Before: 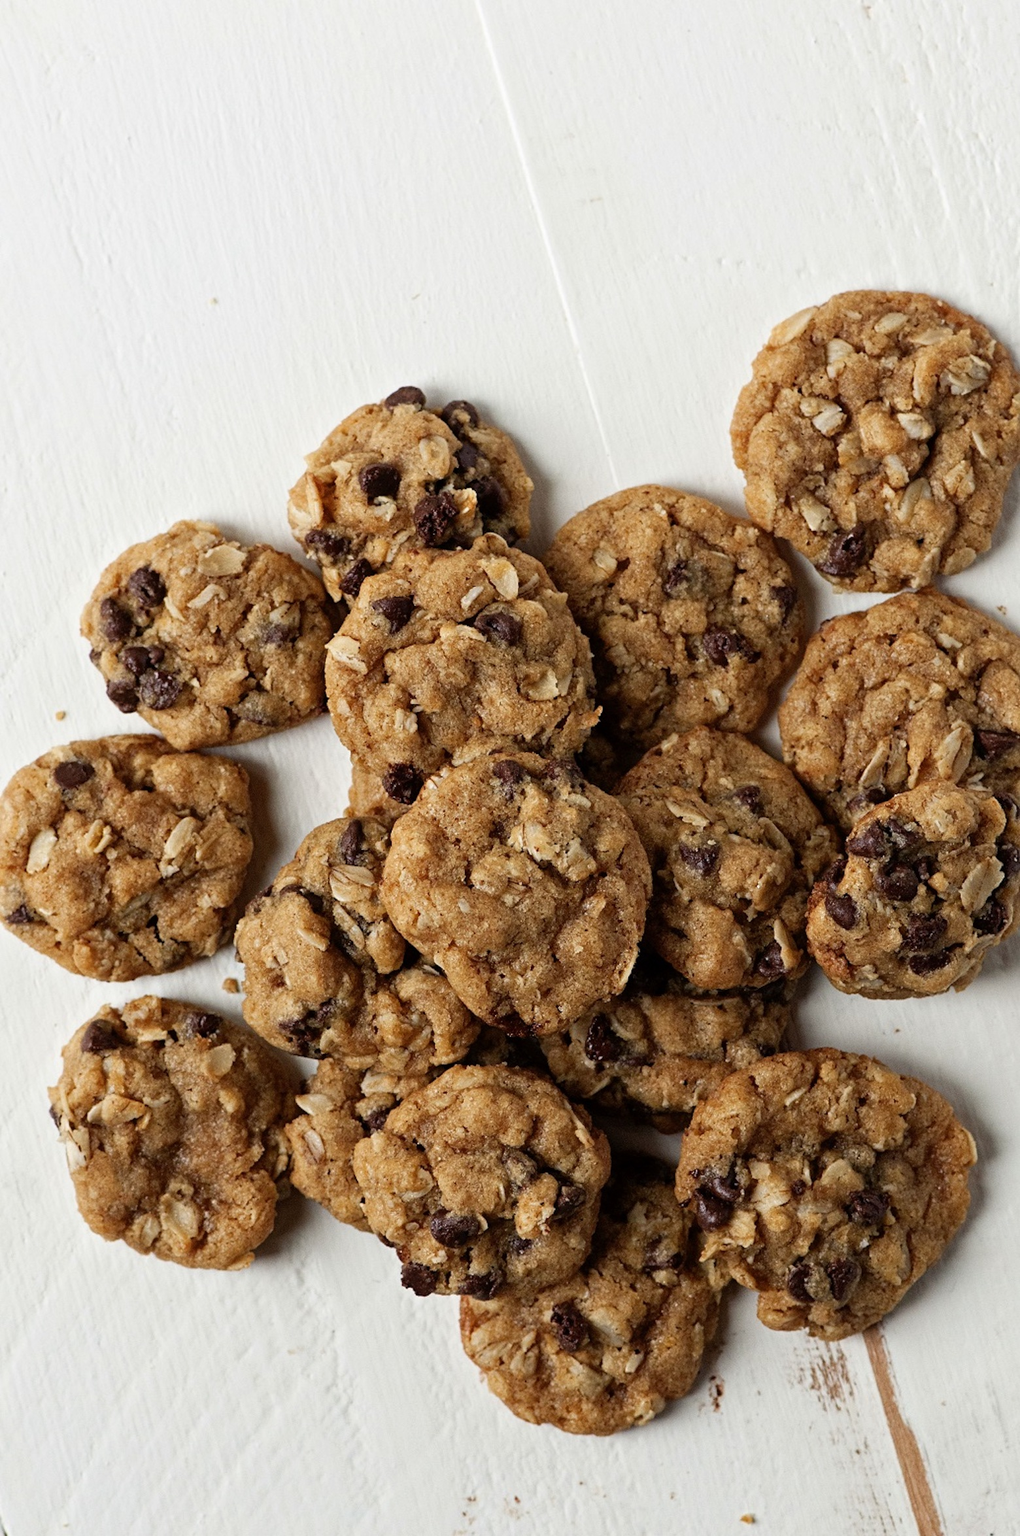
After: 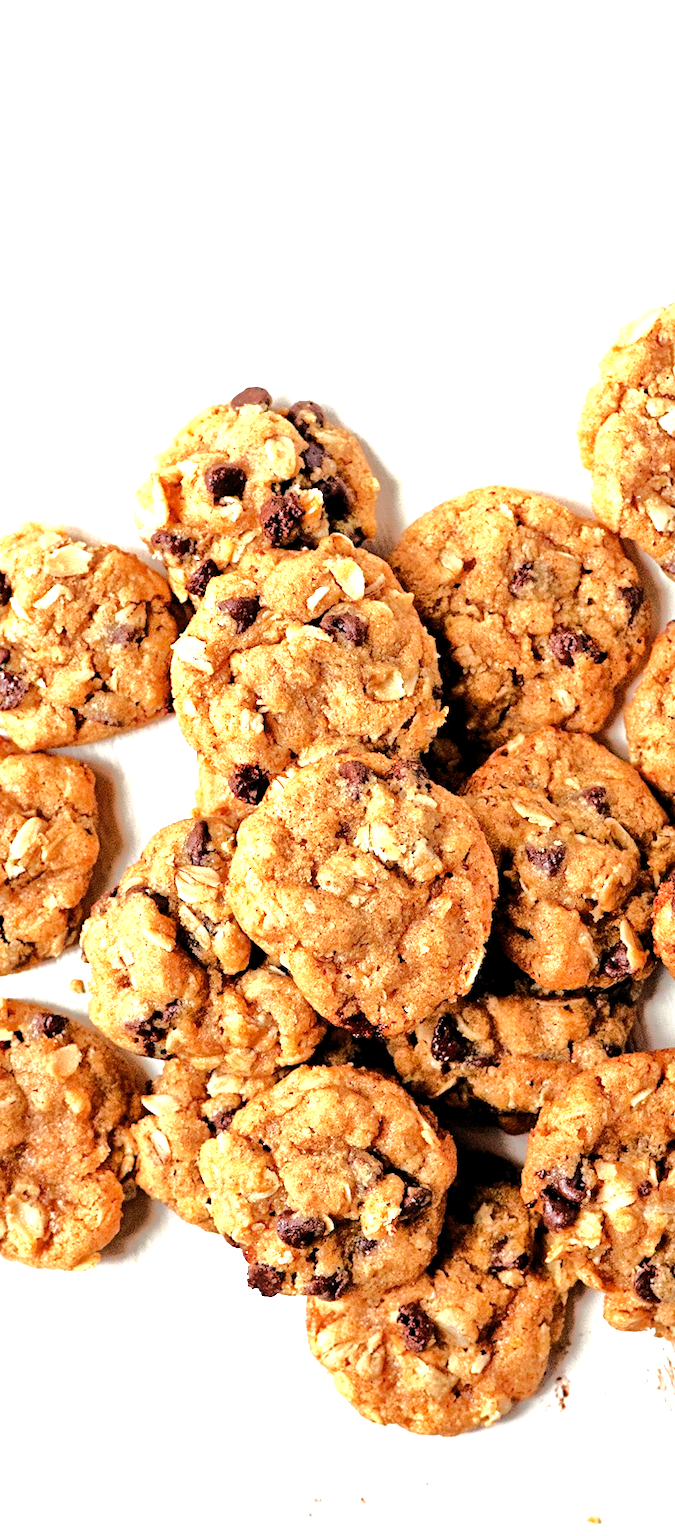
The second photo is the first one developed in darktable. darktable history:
crop and rotate: left 15.163%, right 18.562%
tone equalizer: -8 EV -0.495 EV, -7 EV -0.289 EV, -6 EV -0.061 EV, -5 EV 0.431 EV, -4 EV 0.974 EV, -3 EV 0.824 EV, -2 EV -0.007 EV, -1 EV 0.125 EV, +0 EV -0.02 EV, smoothing diameter 2.14%, edges refinement/feathering 17.36, mask exposure compensation -1.57 EV, filter diffusion 5
exposure: black level correction 0, exposure 1.45 EV, compensate exposure bias true, compensate highlight preservation false
levels: levels [0.018, 0.493, 1]
